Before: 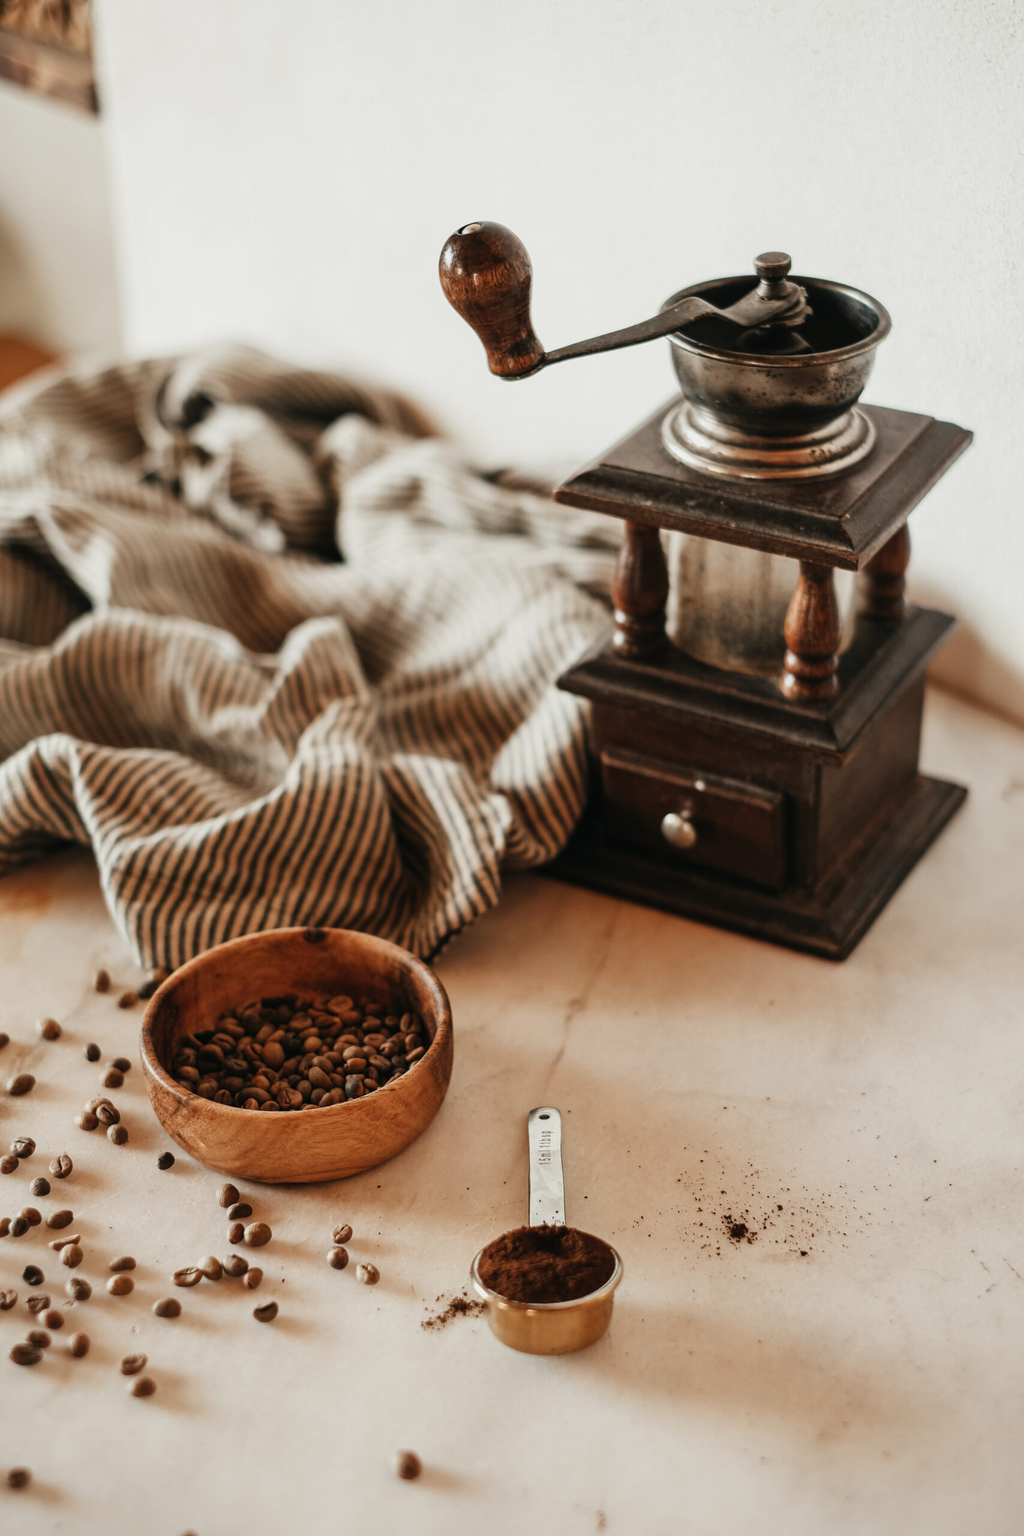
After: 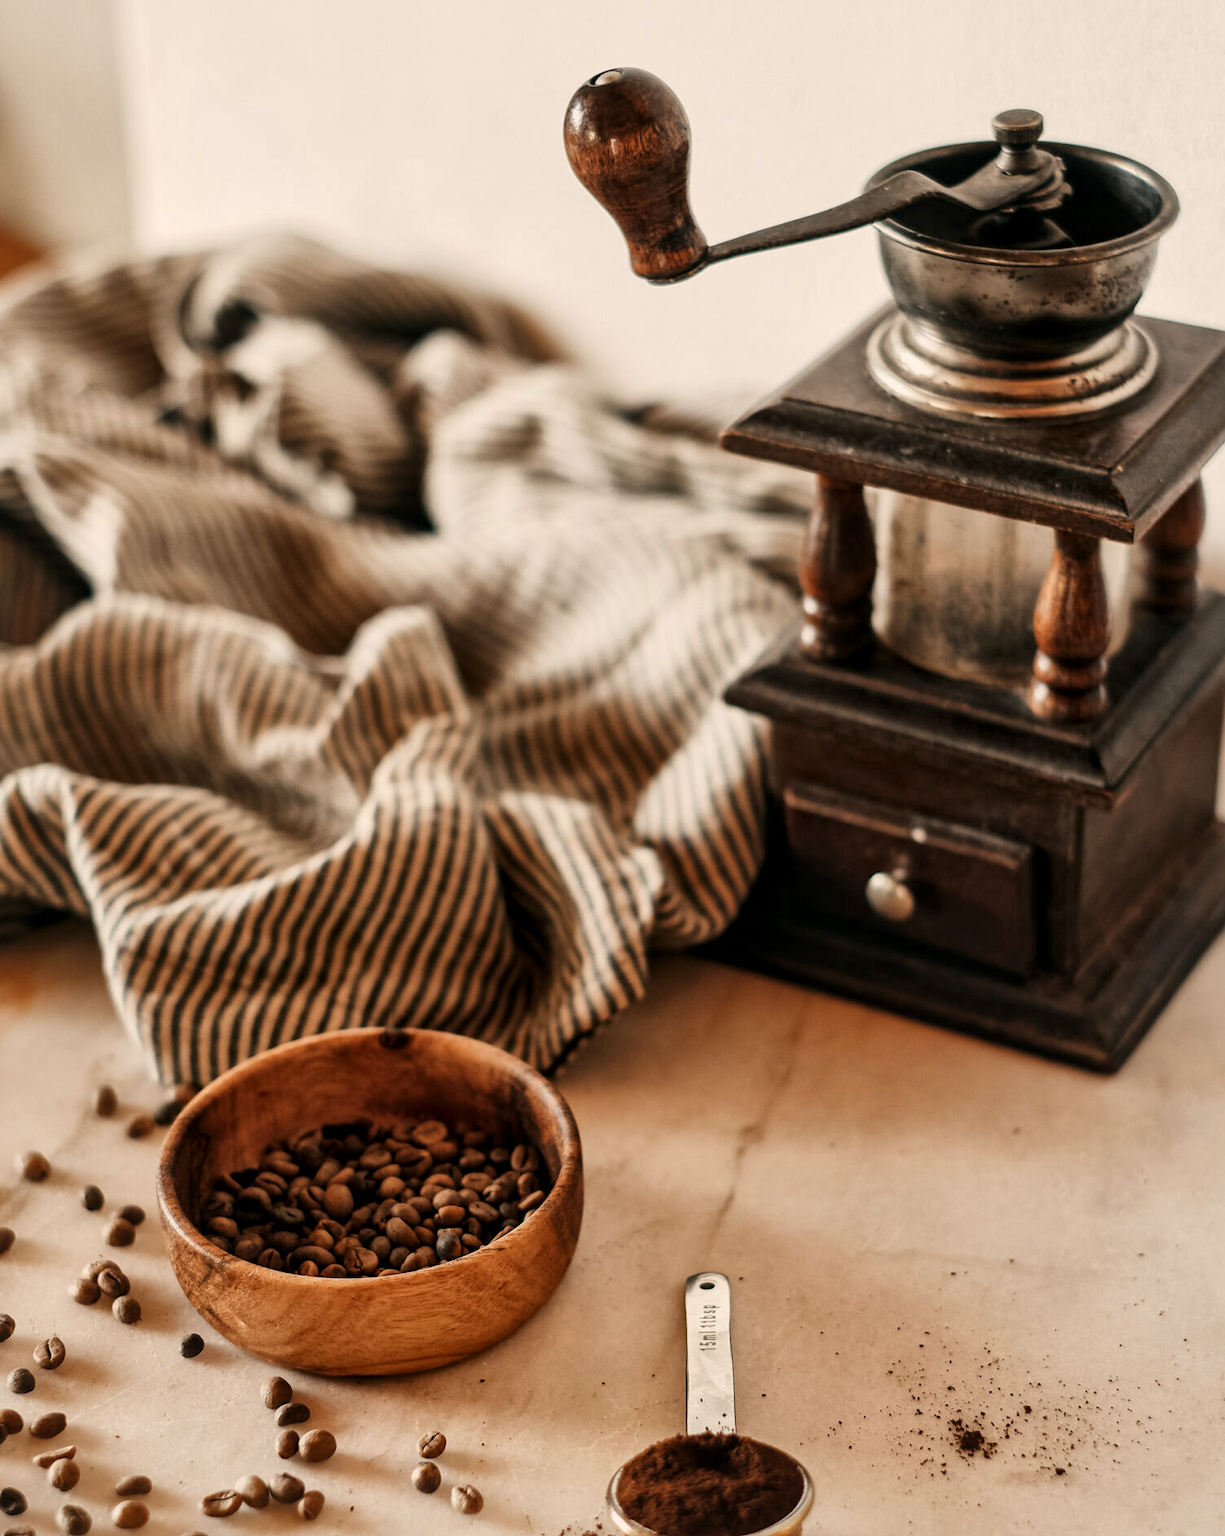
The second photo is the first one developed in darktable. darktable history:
crop and rotate: left 2.458%, top 11.177%, right 9.571%, bottom 15.287%
color balance rgb: highlights gain › chroma 2.857%, highlights gain › hue 61.59°, perceptual saturation grading › global saturation 6.205%
local contrast: mode bilateral grid, contrast 19, coarseness 50, detail 150%, midtone range 0.2
